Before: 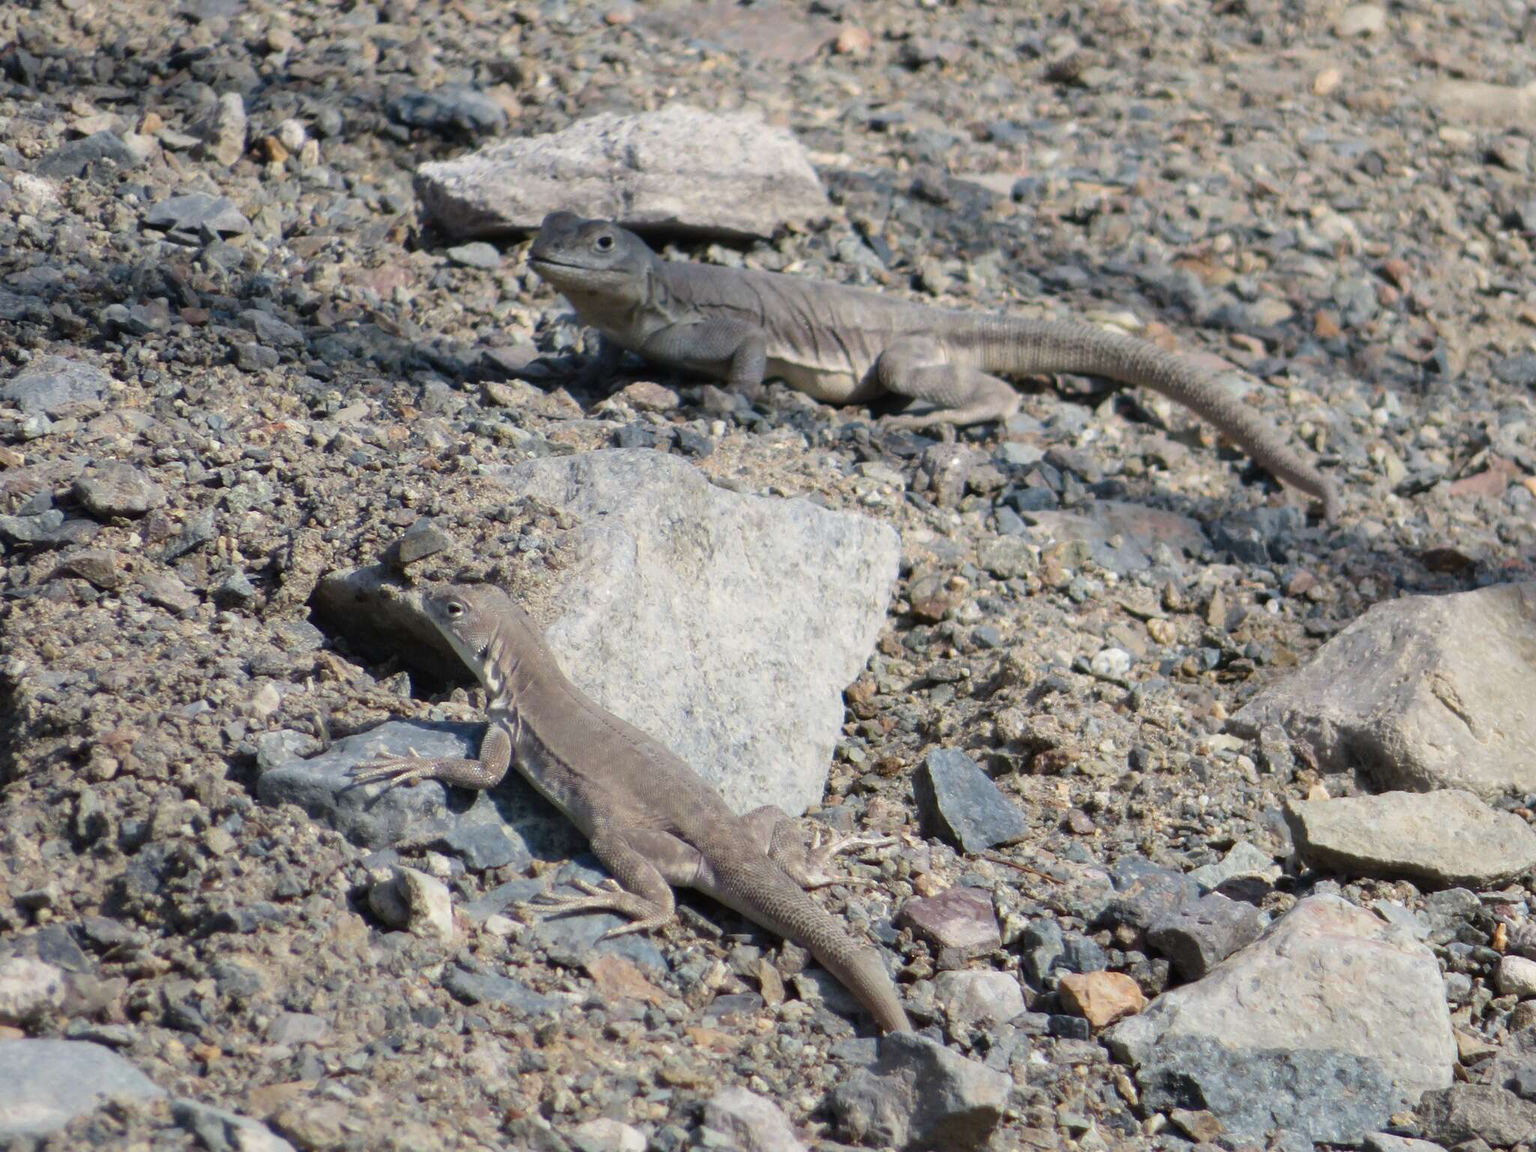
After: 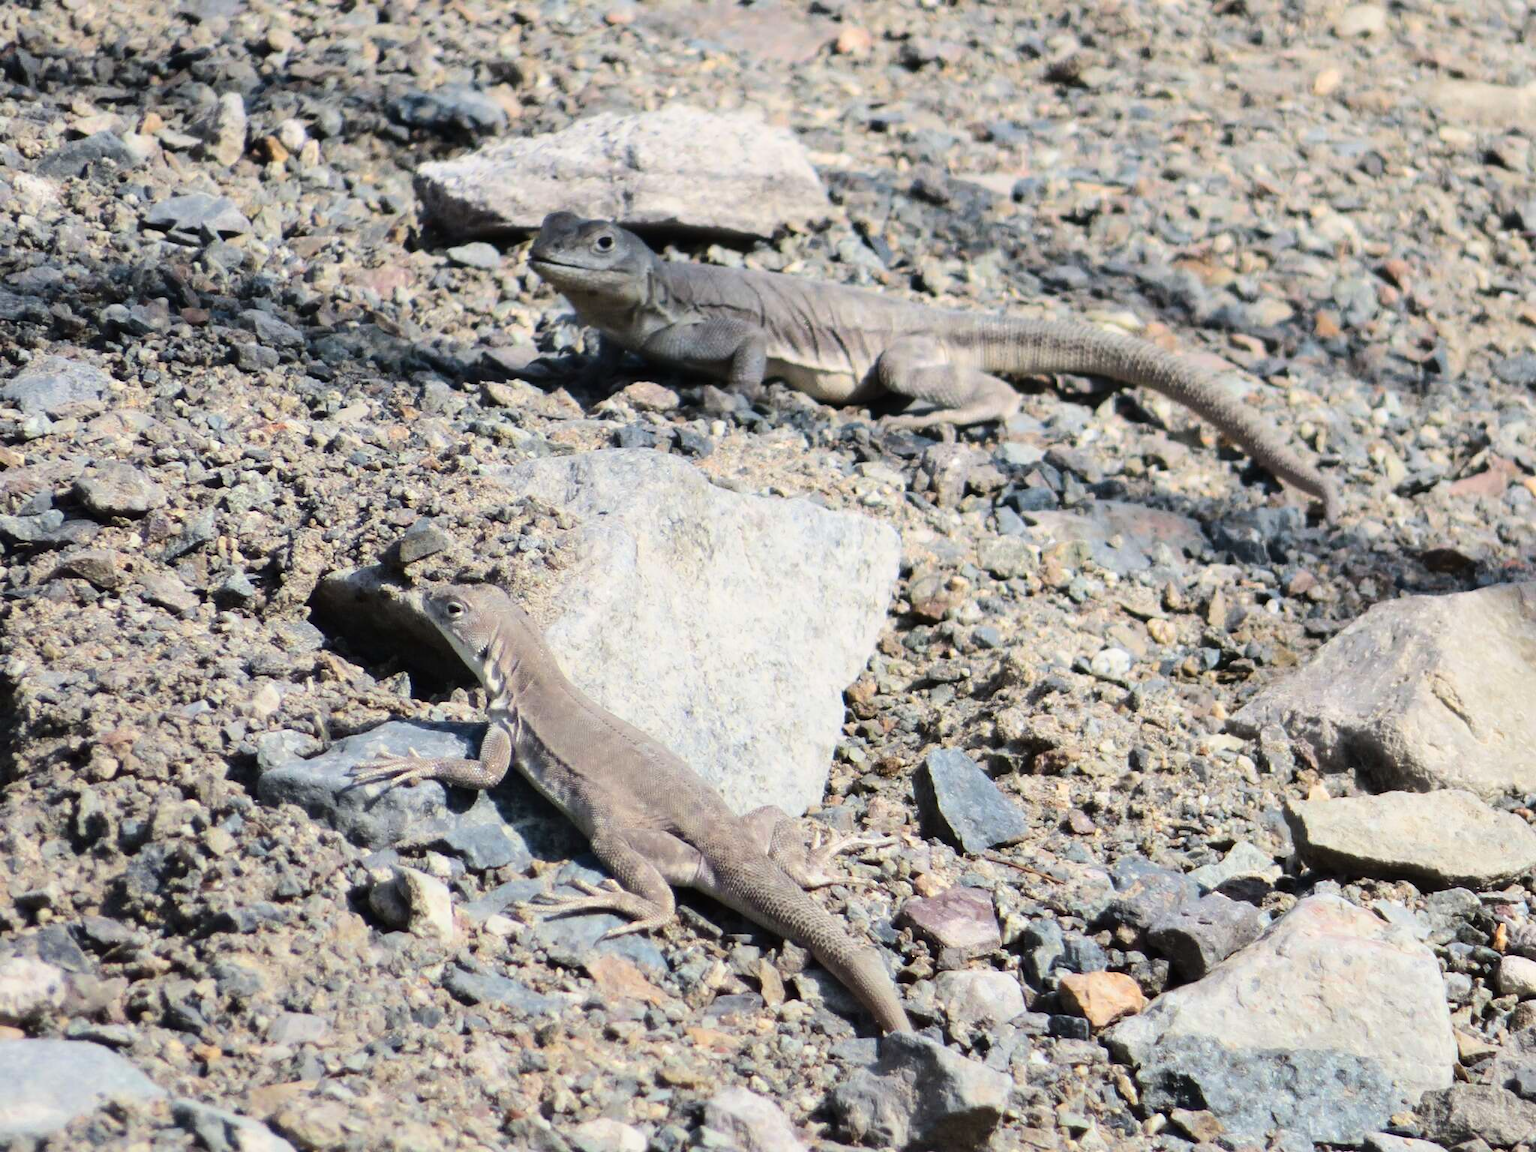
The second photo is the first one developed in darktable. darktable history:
base curve: curves: ch0 [(0, 0) (0.032, 0.025) (0.121, 0.166) (0.206, 0.329) (0.605, 0.79) (1, 1)]
